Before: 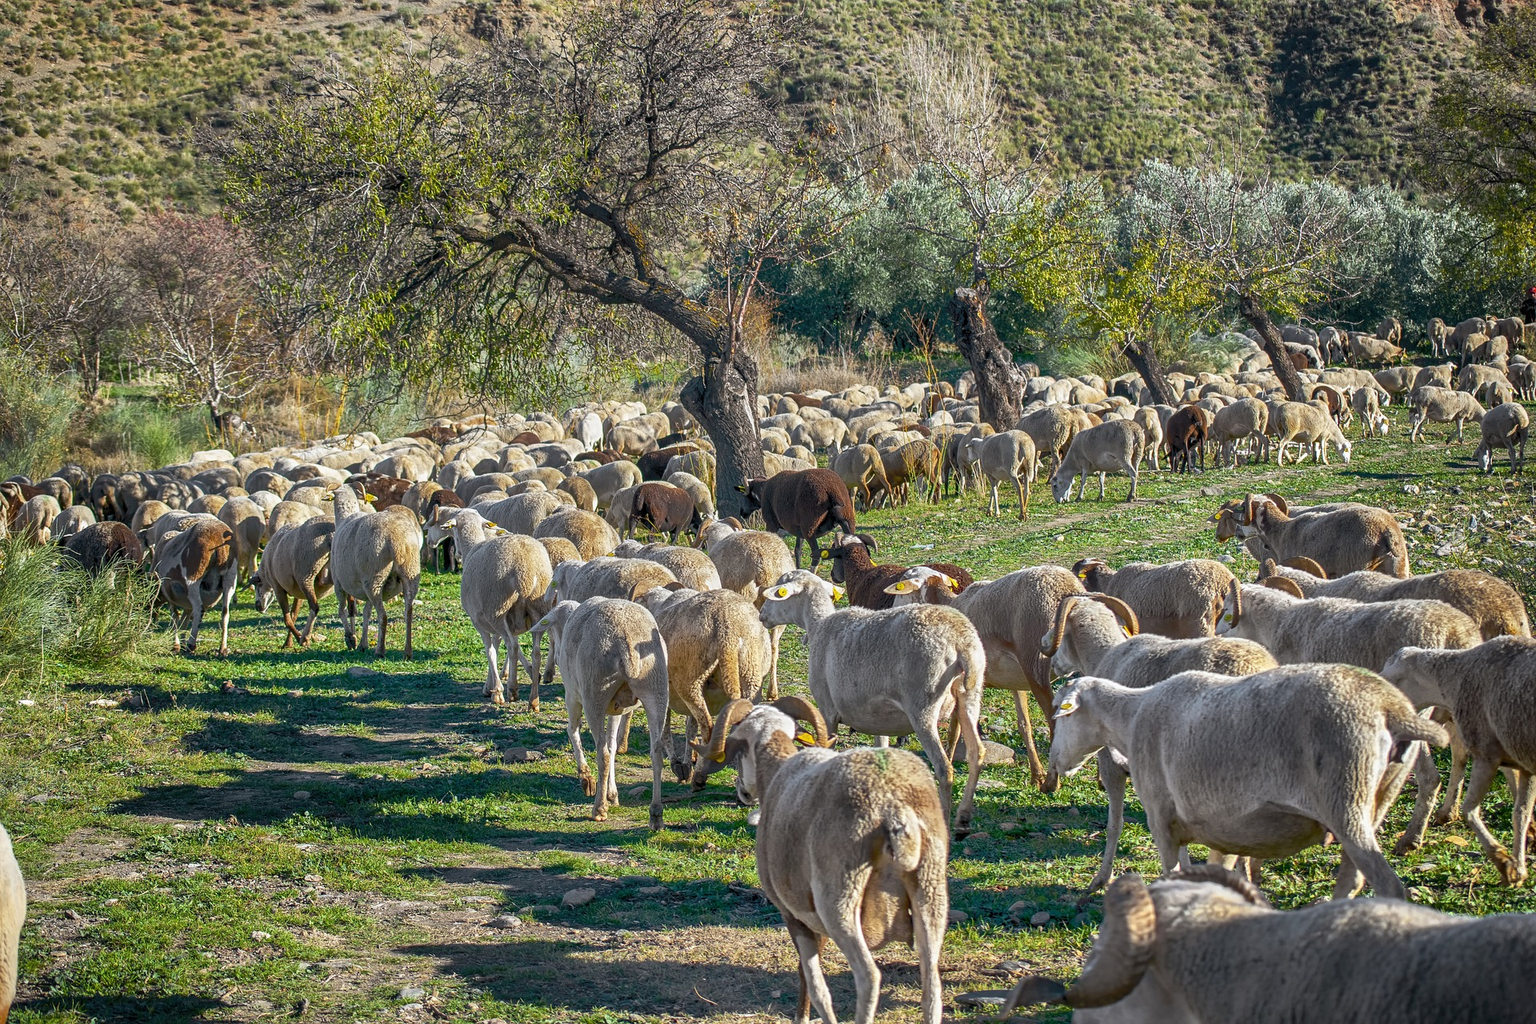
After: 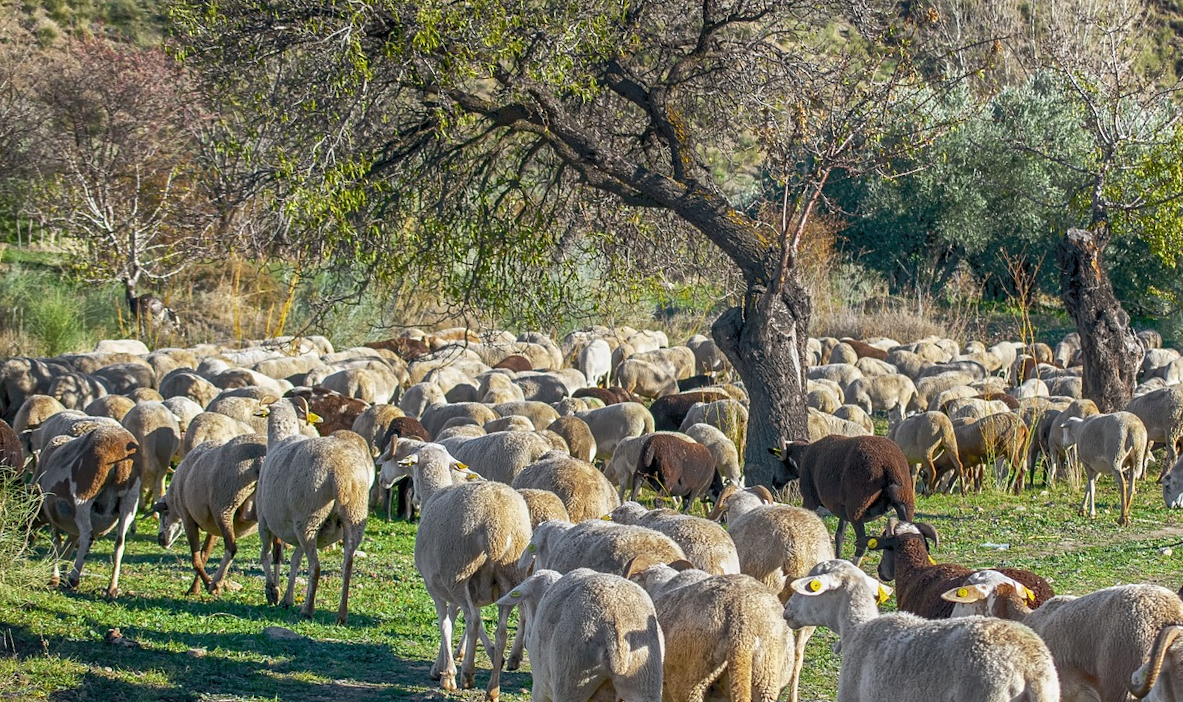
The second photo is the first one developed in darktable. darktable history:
crop and rotate: angle -5.56°, left 2.077%, top 6.922%, right 27.634%, bottom 30.49%
